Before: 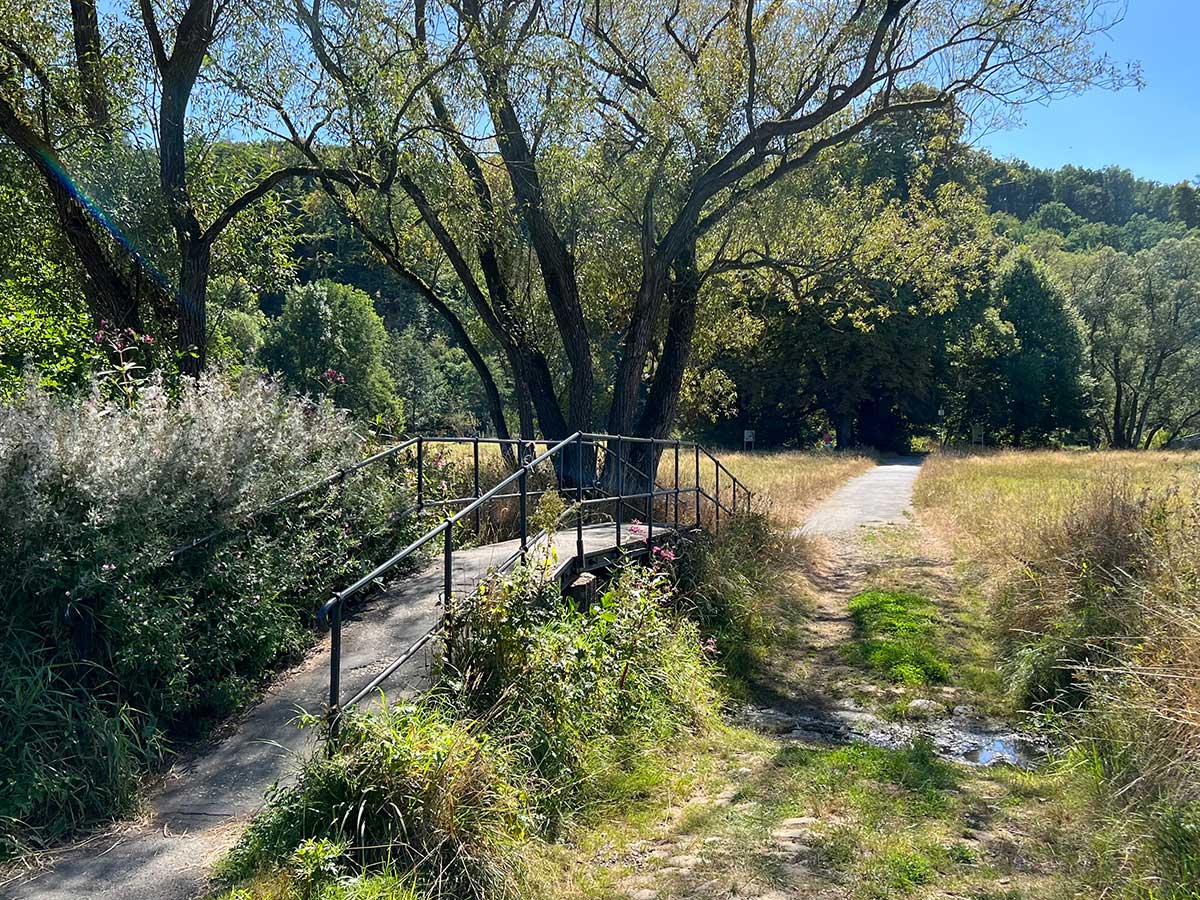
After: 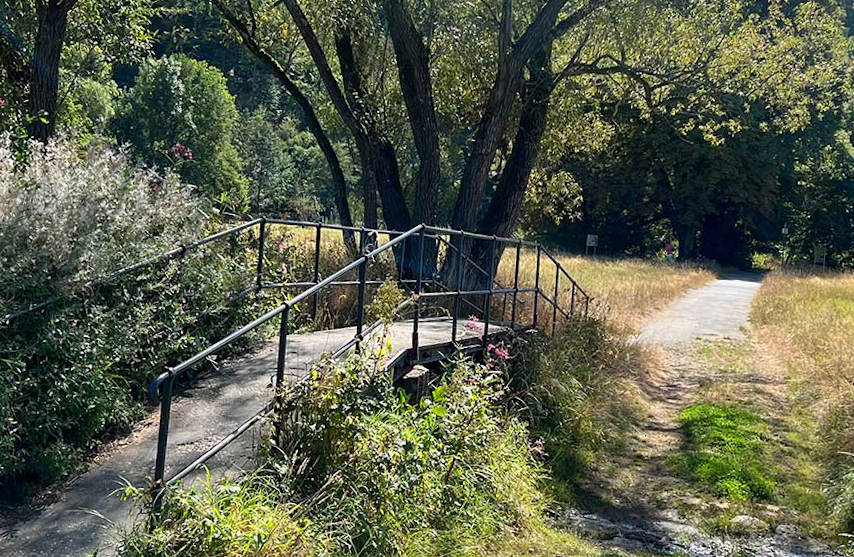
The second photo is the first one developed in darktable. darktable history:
crop and rotate: angle -4.08°, left 9.797%, top 20.448%, right 12.405%, bottom 11.858%
